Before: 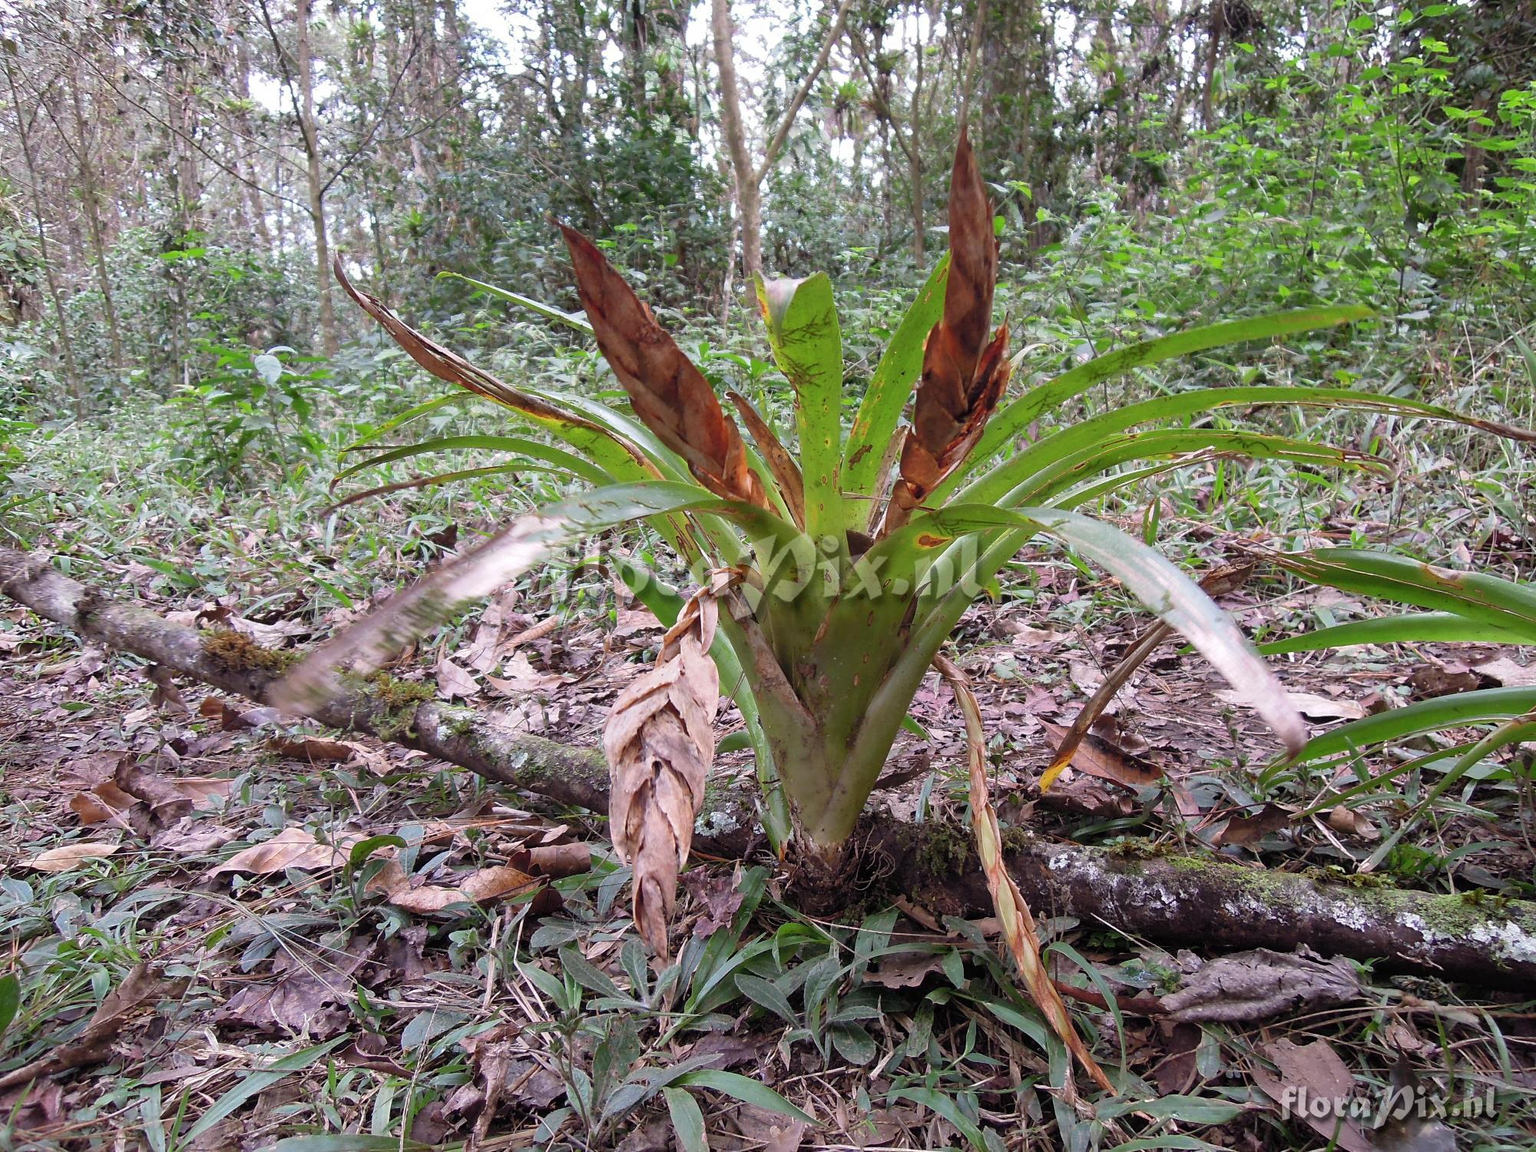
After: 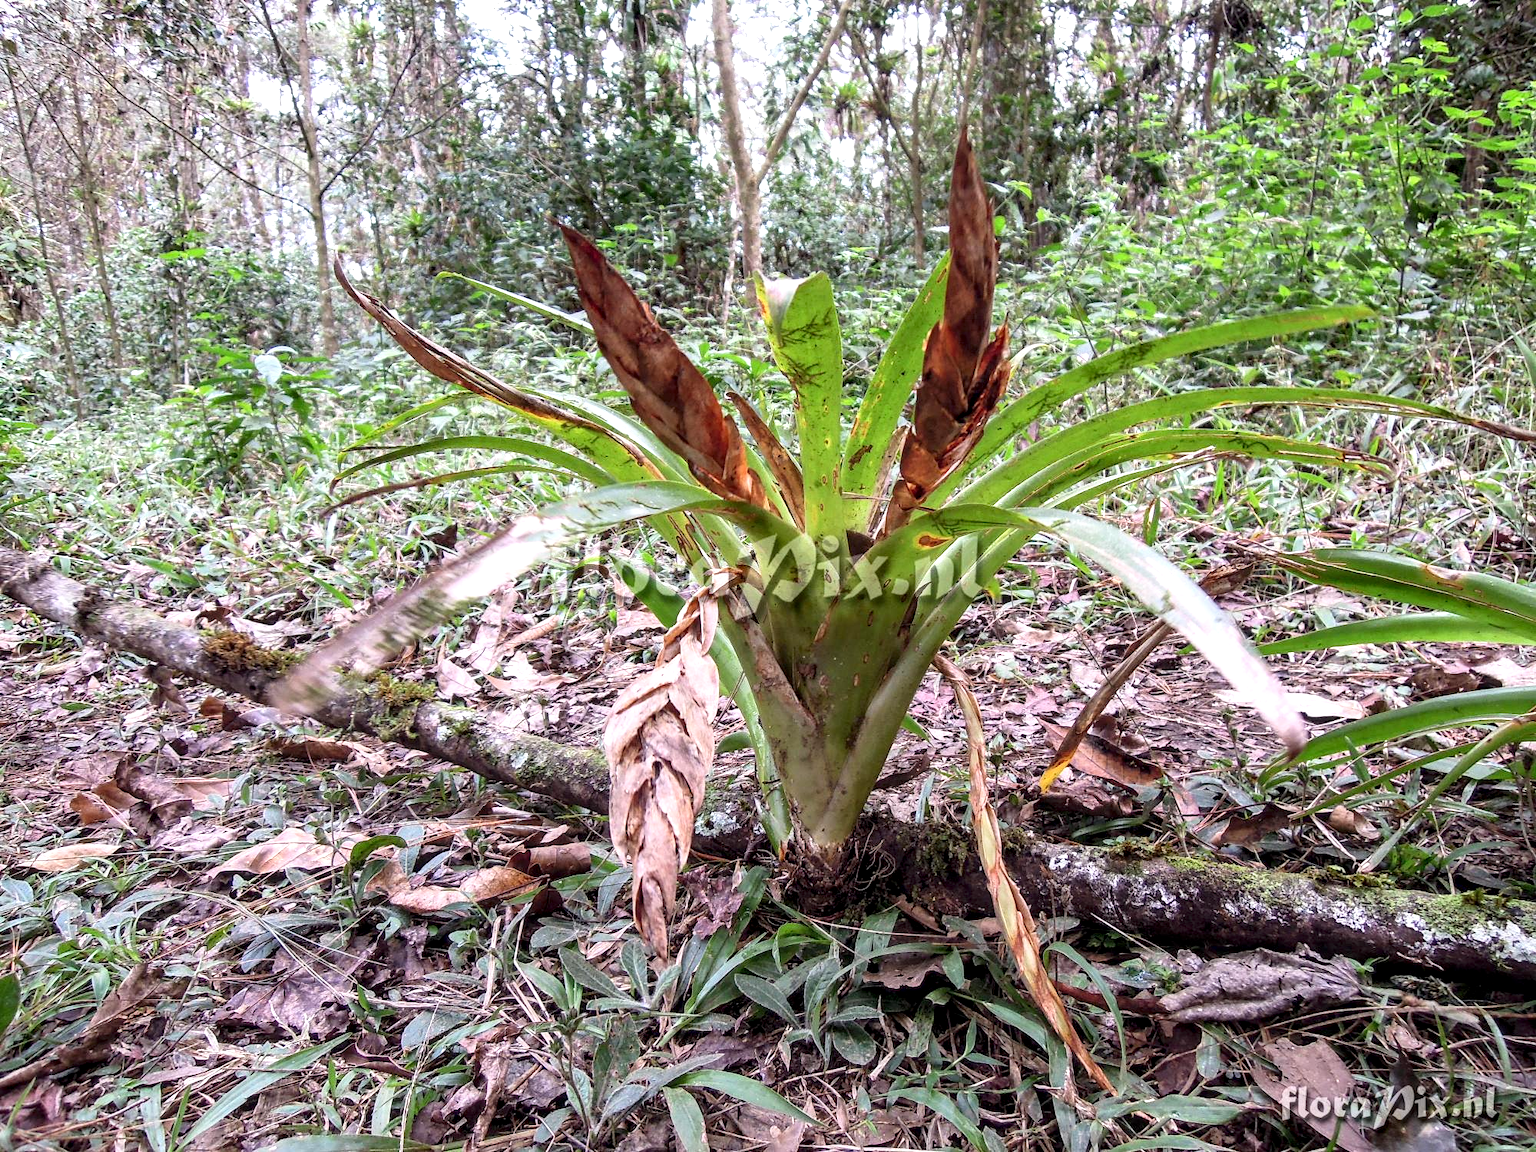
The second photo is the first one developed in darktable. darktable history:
tone curve: curves: ch0 [(0, 0.028) (0.138, 0.156) (0.468, 0.516) (0.754, 0.823) (1, 1)], color space Lab, linked channels, preserve colors none
exposure: exposure 0.201 EV, compensate highlight preservation false
local contrast: detail 150%
